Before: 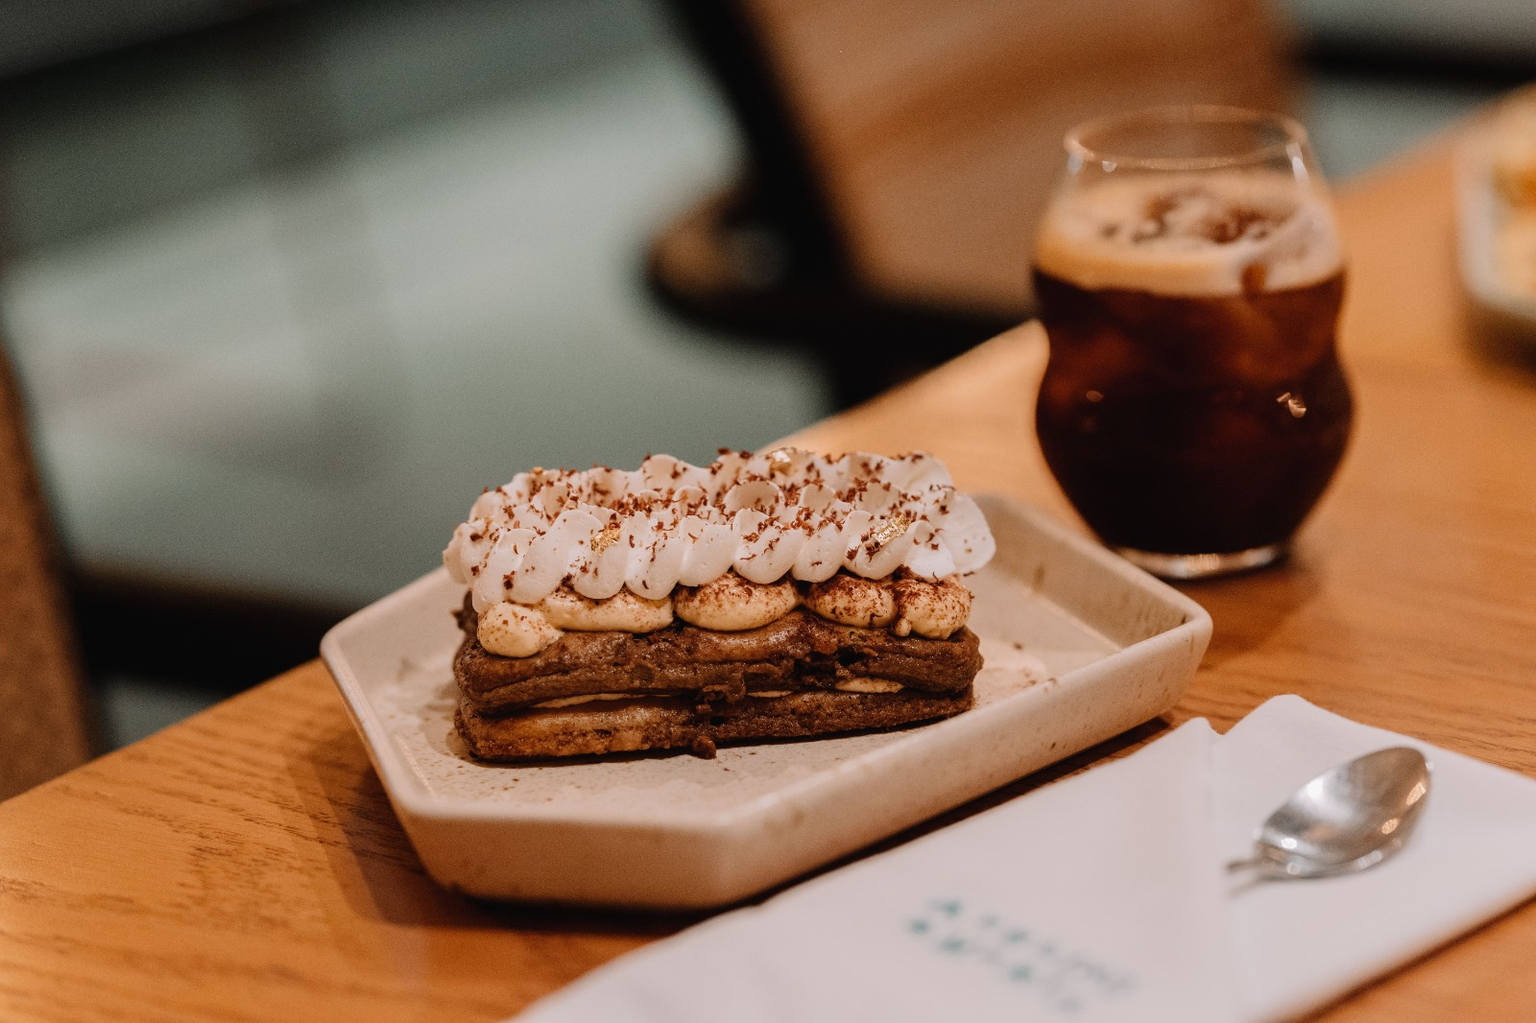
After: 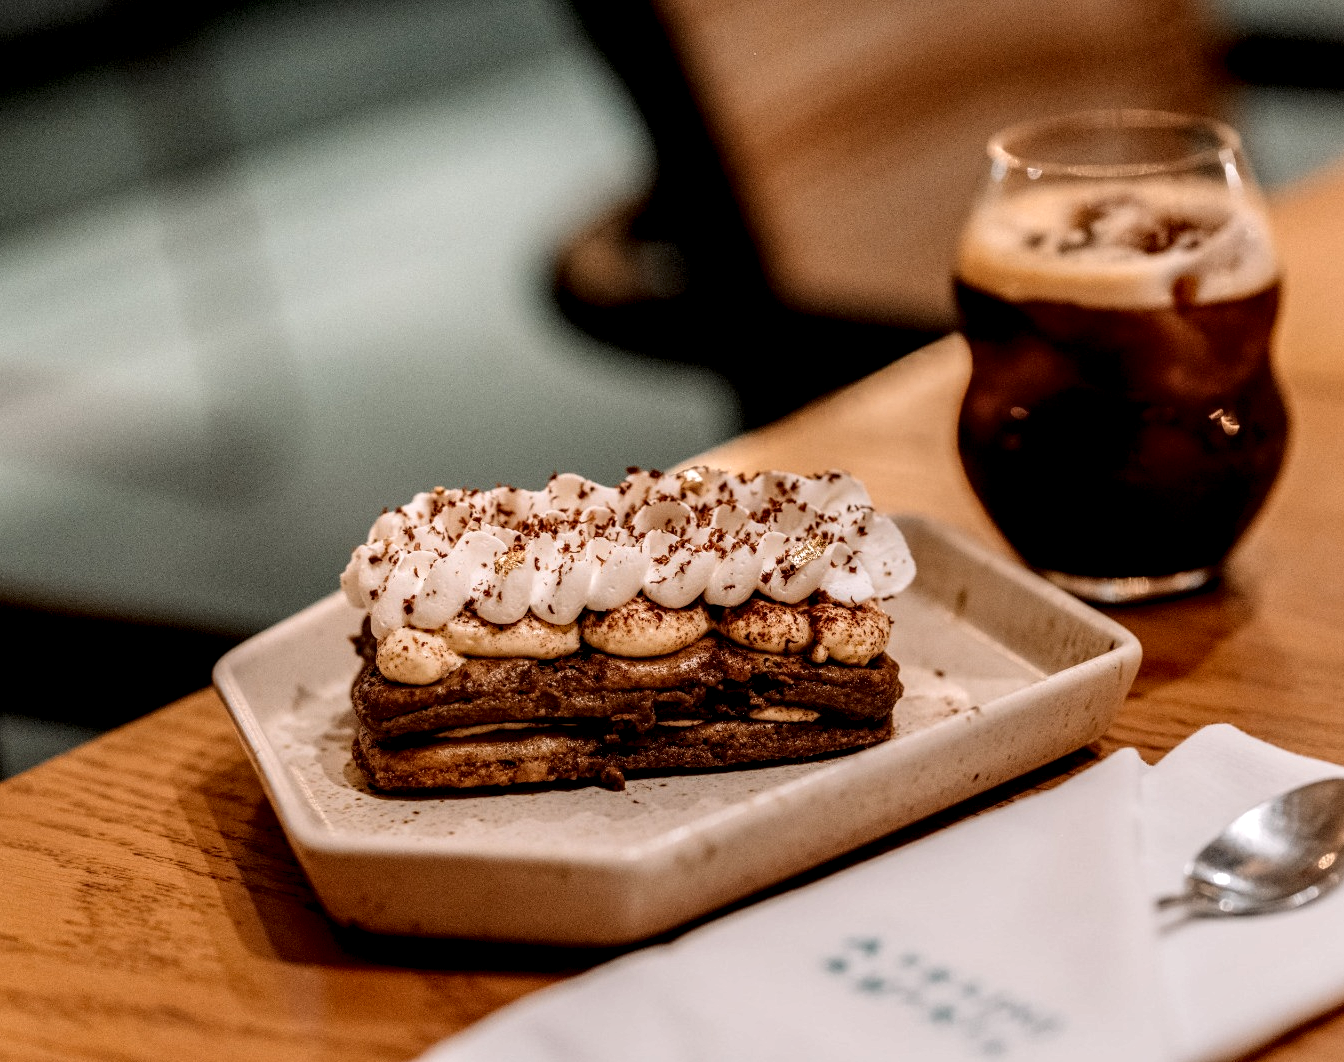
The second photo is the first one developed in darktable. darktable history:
local contrast: highlights 19%, detail 186%
crop: left 7.598%, right 7.873%
